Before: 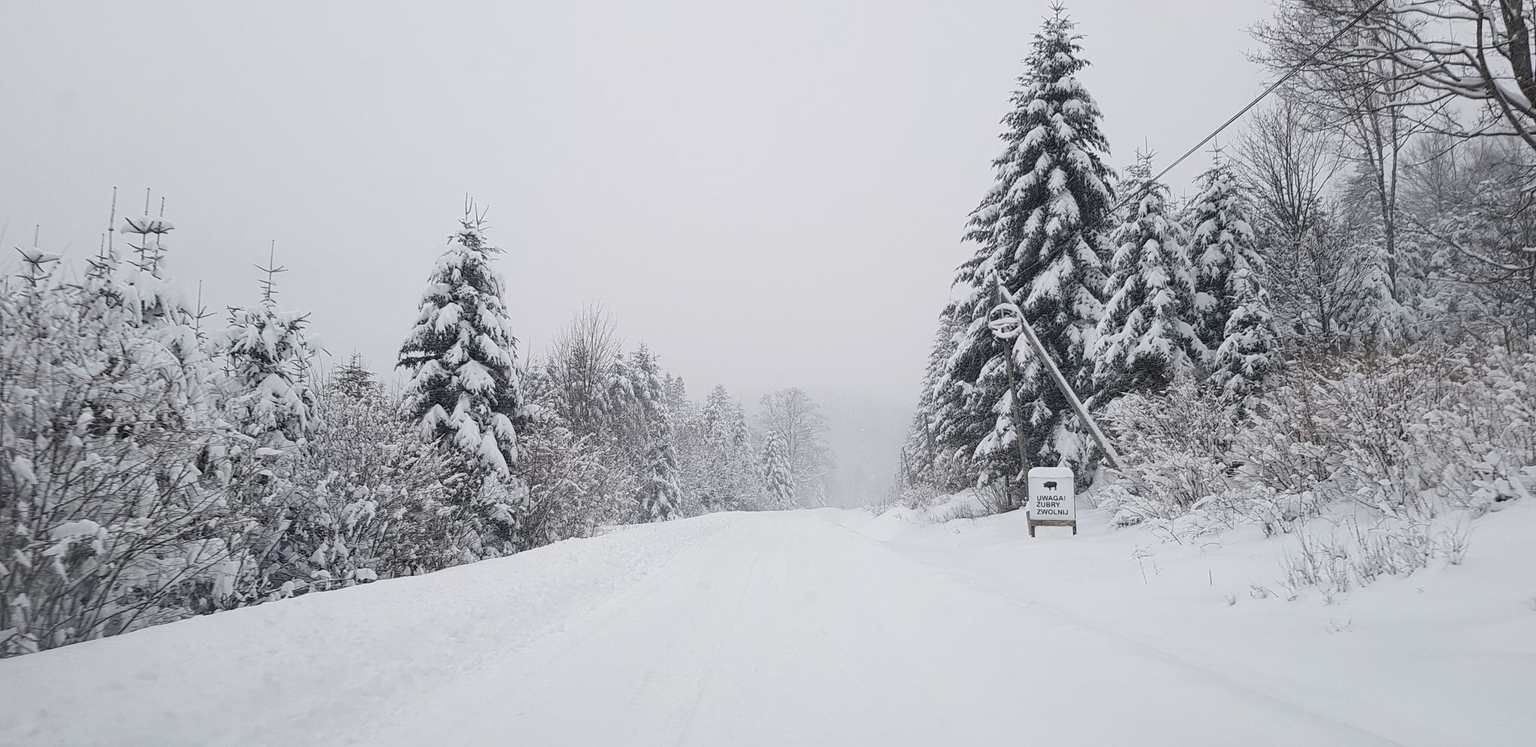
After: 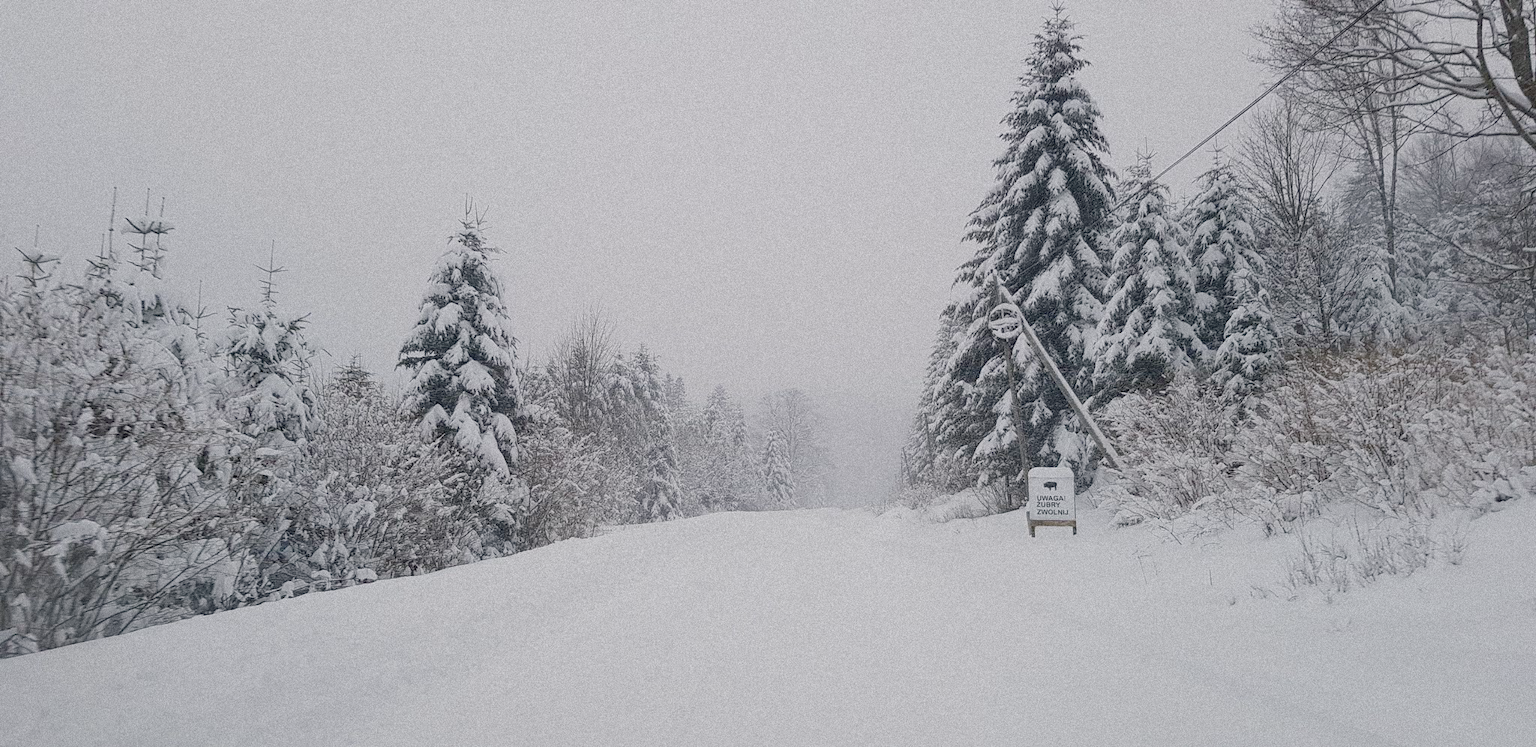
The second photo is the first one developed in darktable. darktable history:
grain: coarseness 9.38 ISO, strength 34.99%, mid-tones bias 0%
color balance rgb: shadows lift › chroma 1%, shadows lift › hue 113°, highlights gain › chroma 0.2%, highlights gain › hue 333°, perceptual saturation grading › global saturation 20%, perceptual saturation grading › highlights -50%, perceptual saturation grading › shadows 25%, contrast -20%
